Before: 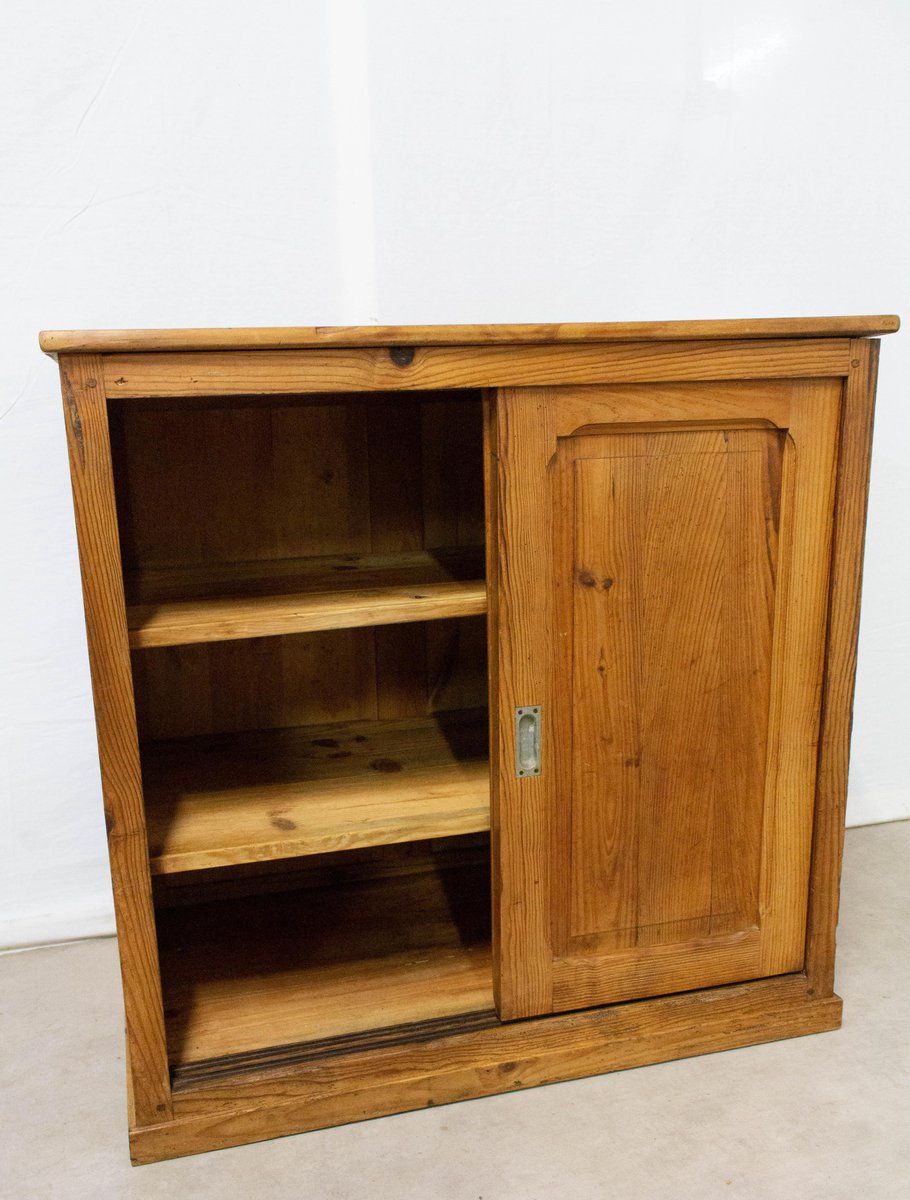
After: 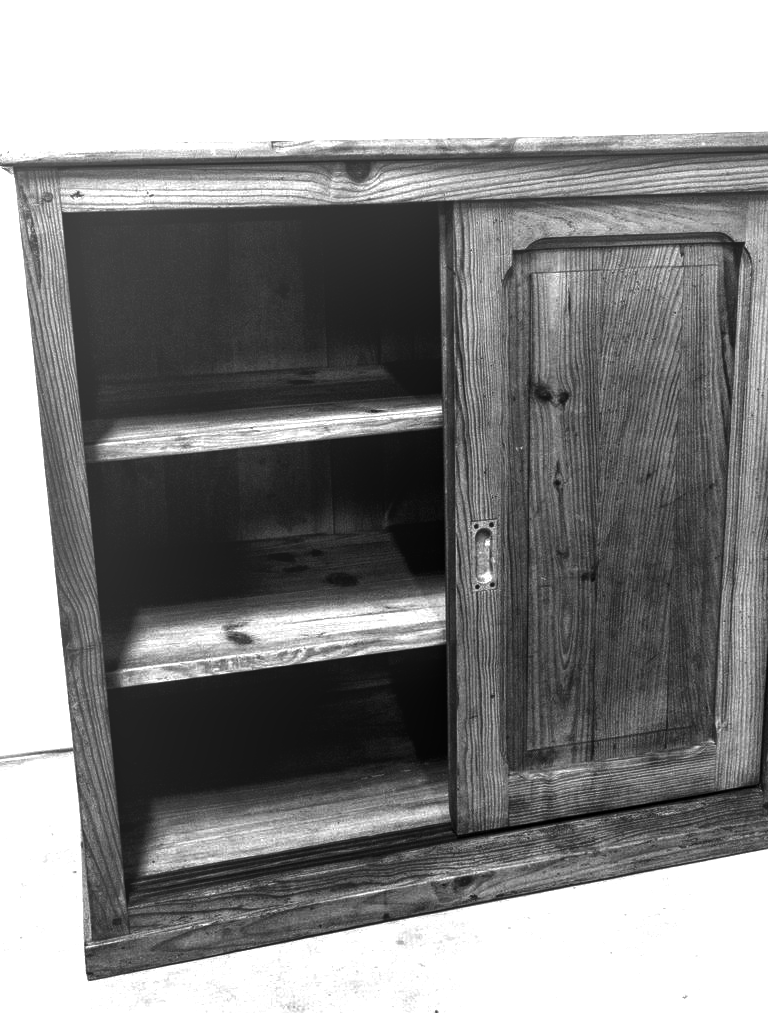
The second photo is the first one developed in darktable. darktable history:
tone equalizer: -7 EV 0.15 EV, -6 EV 0.6 EV, -5 EV 1.15 EV, -4 EV 1.33 EV, -3 EV 1.15 EV, -2 EV 0.6 EV, -1 EV 0.15 EV, mask exposure compensation -0.5 EV
crop and rotate: left 4.842%, top 15.51%, right 10.668%
local contrast: on, module defaults
contrast brightness saturation: contrast 0.02, brightness -1, saturation -1
exposure: black level correction 0.001, exposure 0.955 EV, compensate exposure bias true, compensate highlight preservation false
white balance: red 1.004, blue 1.096
